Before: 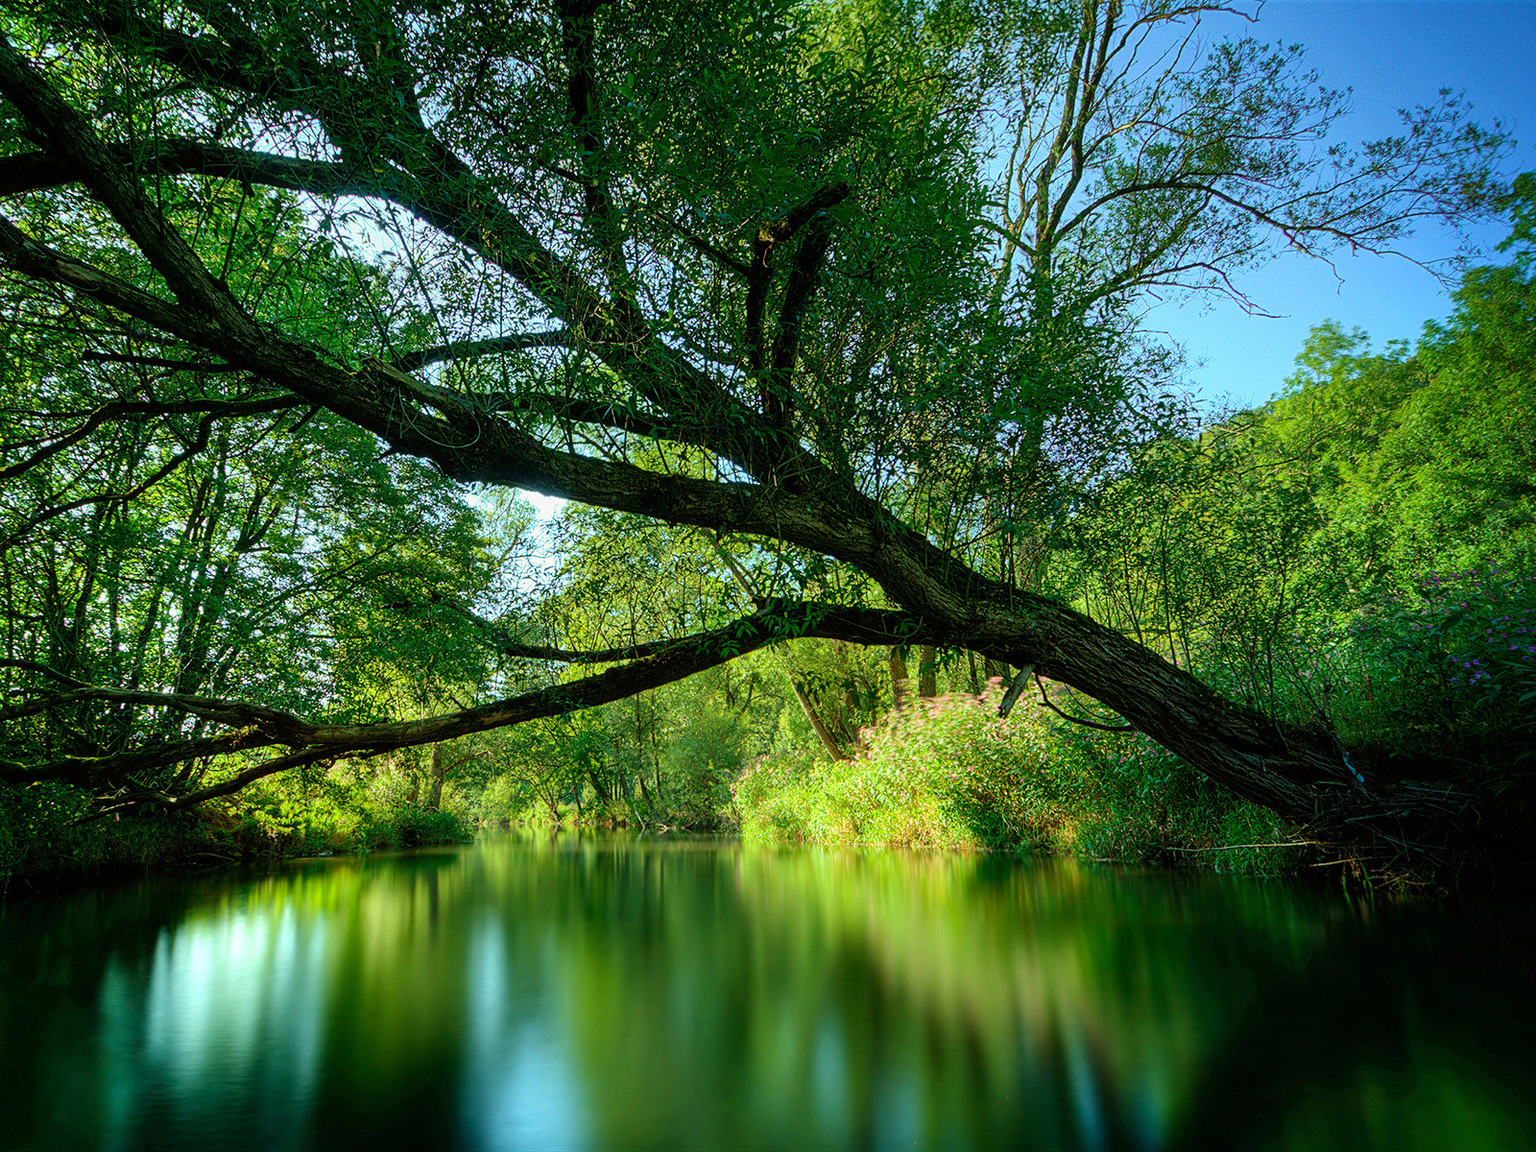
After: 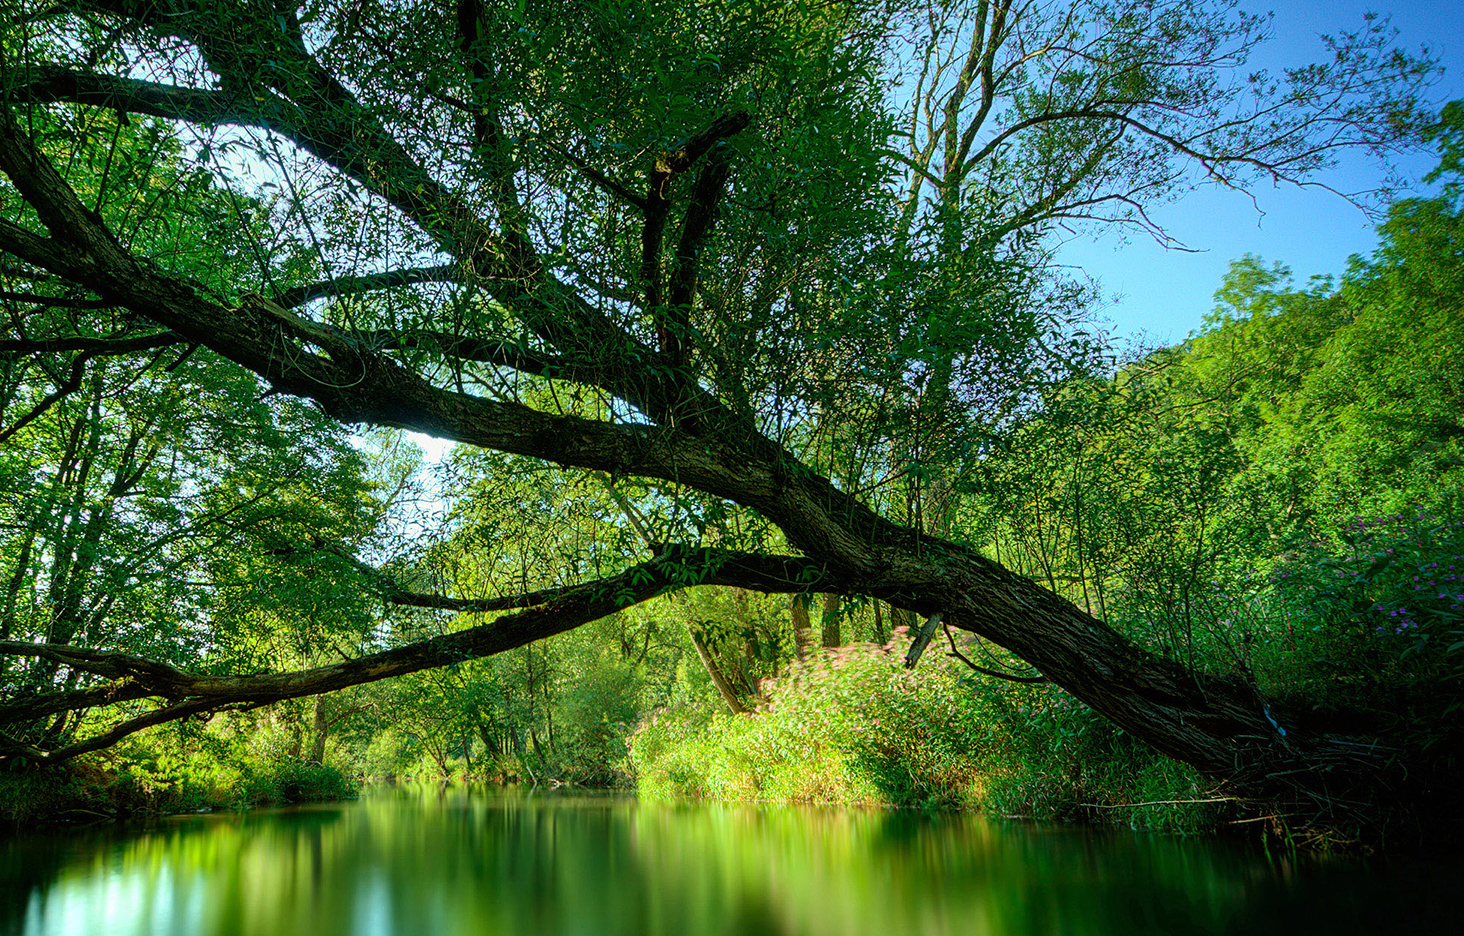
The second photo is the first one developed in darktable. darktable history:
crop: left 8.446%, top 6.591%, bottom 15.344%
